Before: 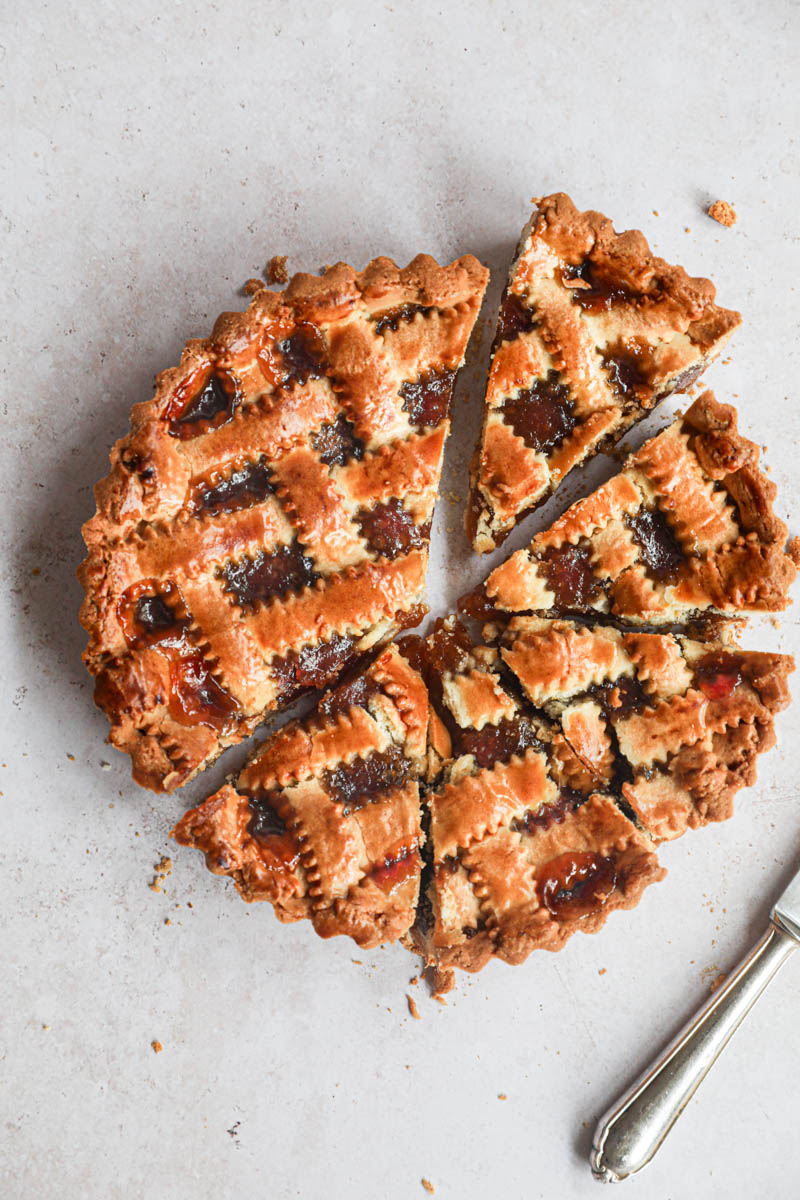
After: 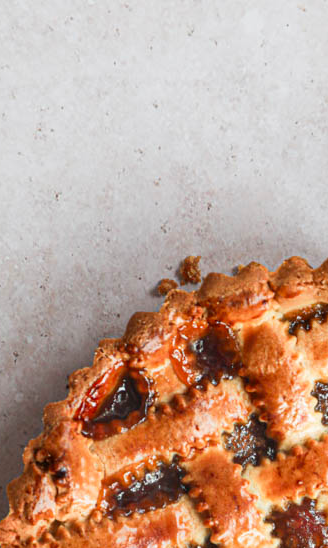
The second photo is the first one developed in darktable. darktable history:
contrast brightness saturation: contrast 0.038, saturation 0.07
crop and rotate: left 10.996%, top 0.083%, right 47.924%, bottom 54.198%
